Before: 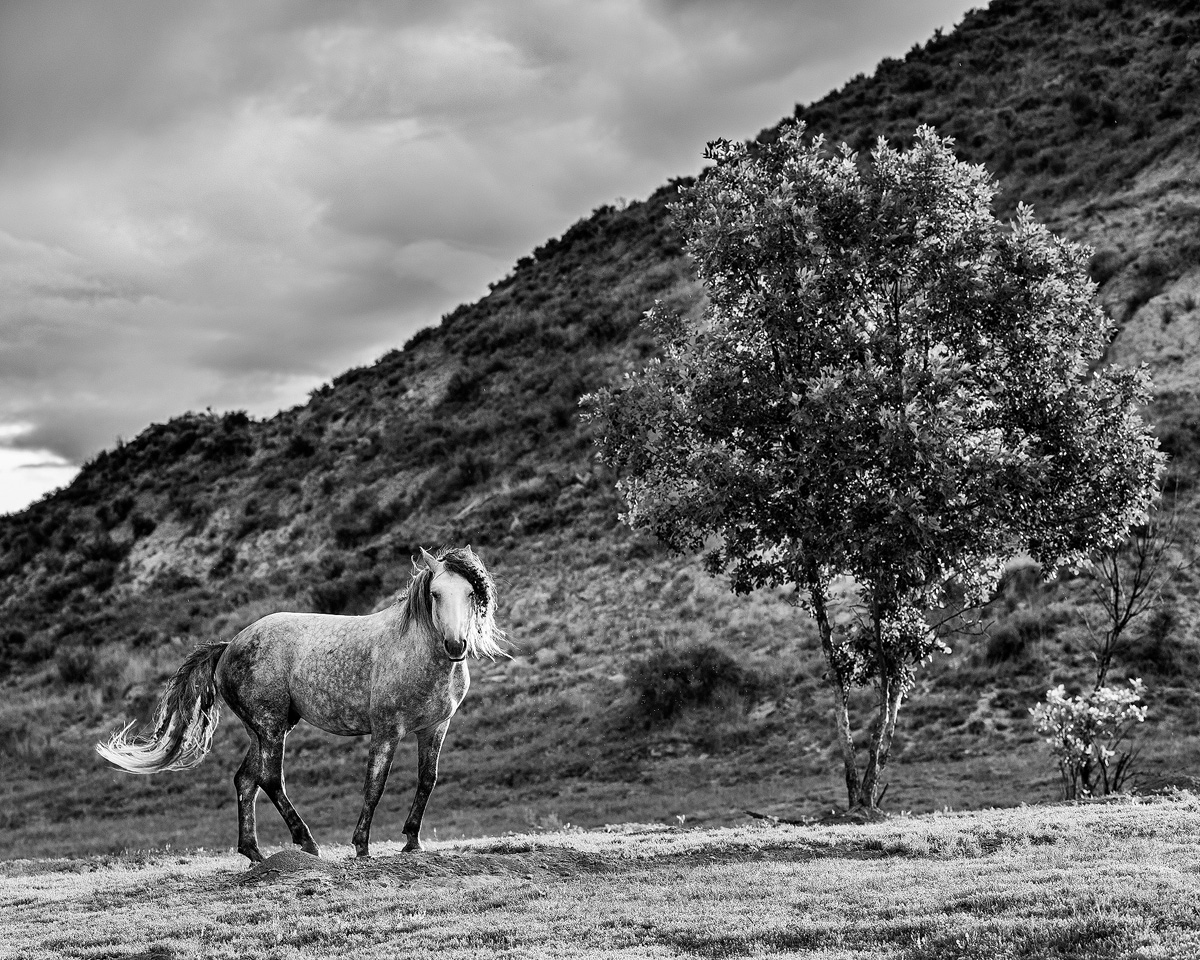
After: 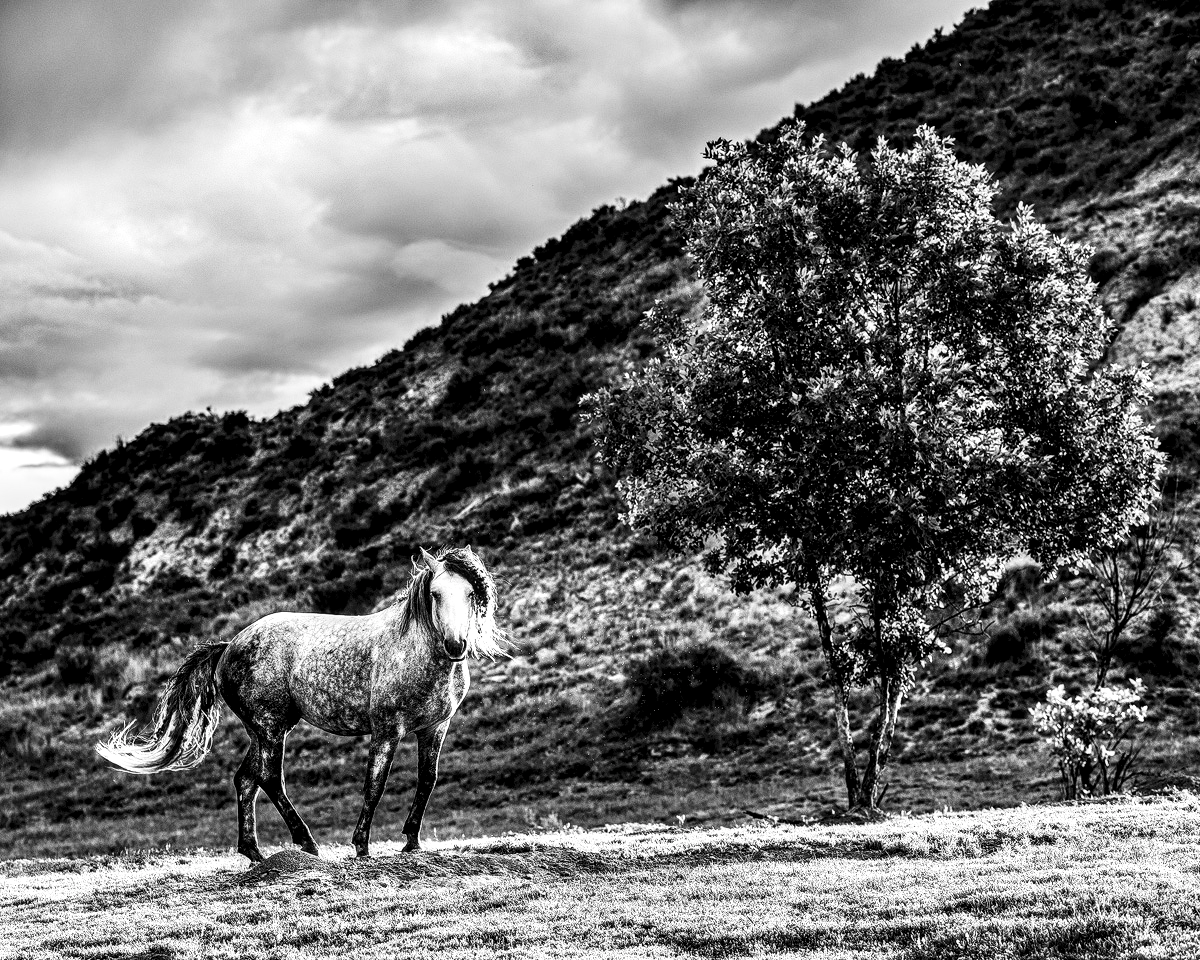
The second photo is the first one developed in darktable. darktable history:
local contrast: highlights 60%, shadows 61%, detail 160%
contrast brightness saturation: contrast 0.294
